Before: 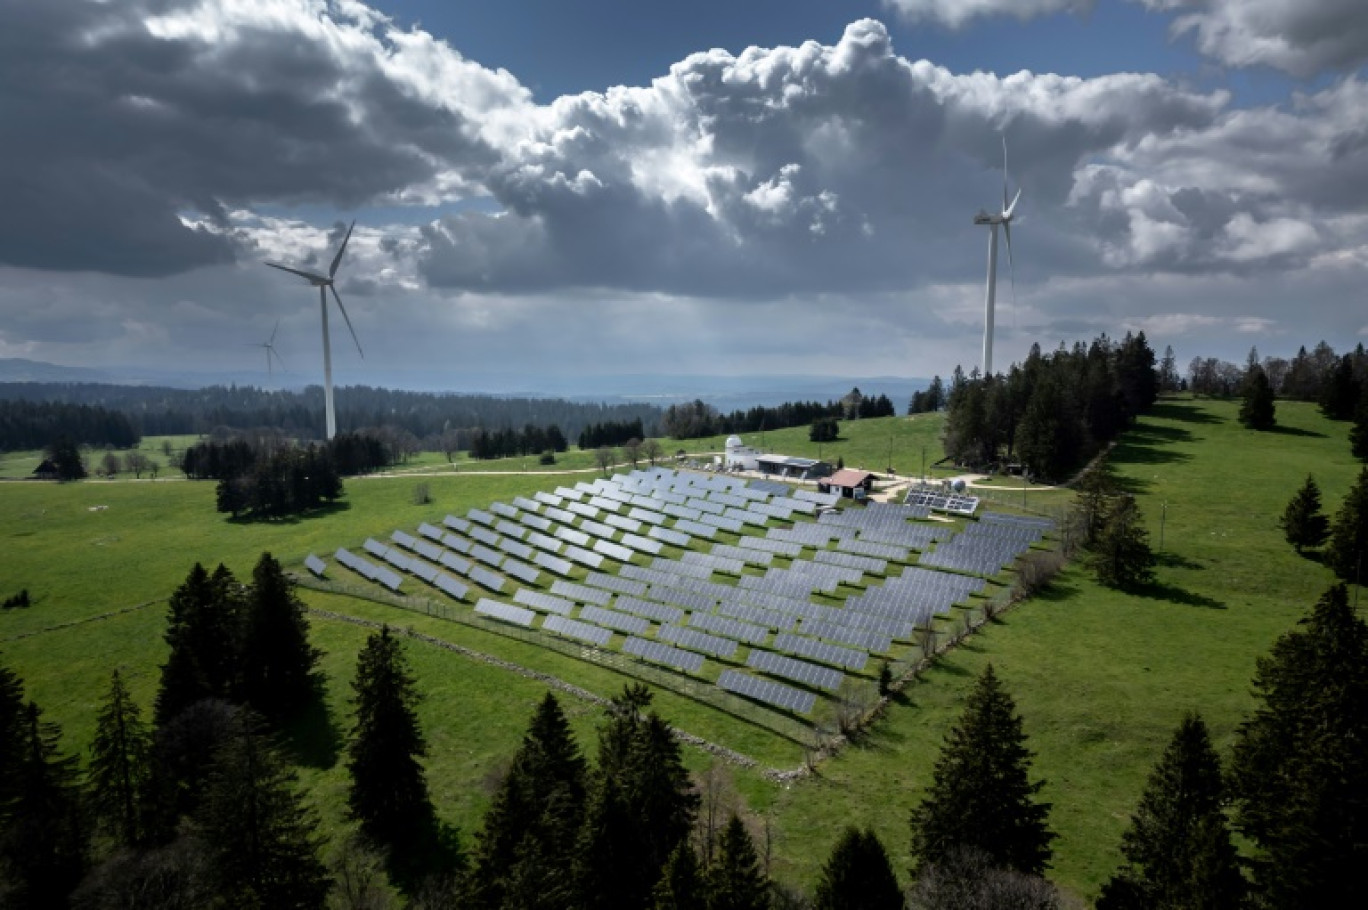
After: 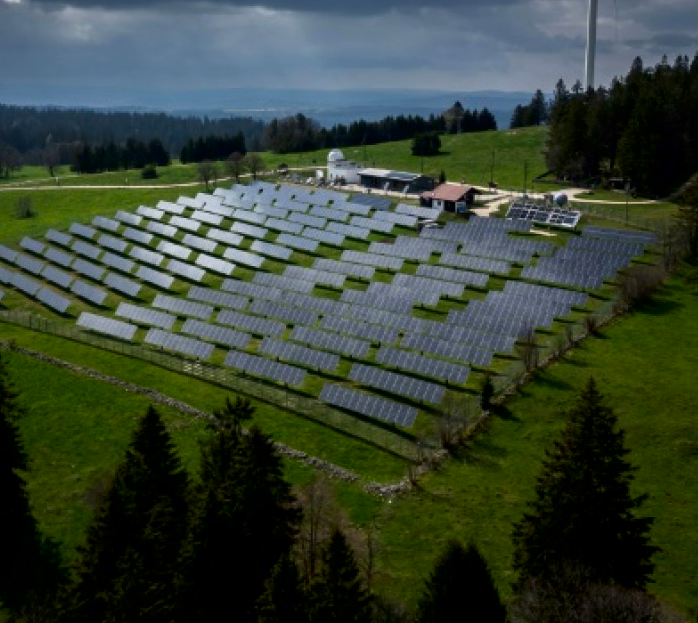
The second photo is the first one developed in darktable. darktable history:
contrast brightness saturation: brightness -0.245, saturation 0.2
crop and rotate: left 29.109%, top 31.432%, right 19.803%
